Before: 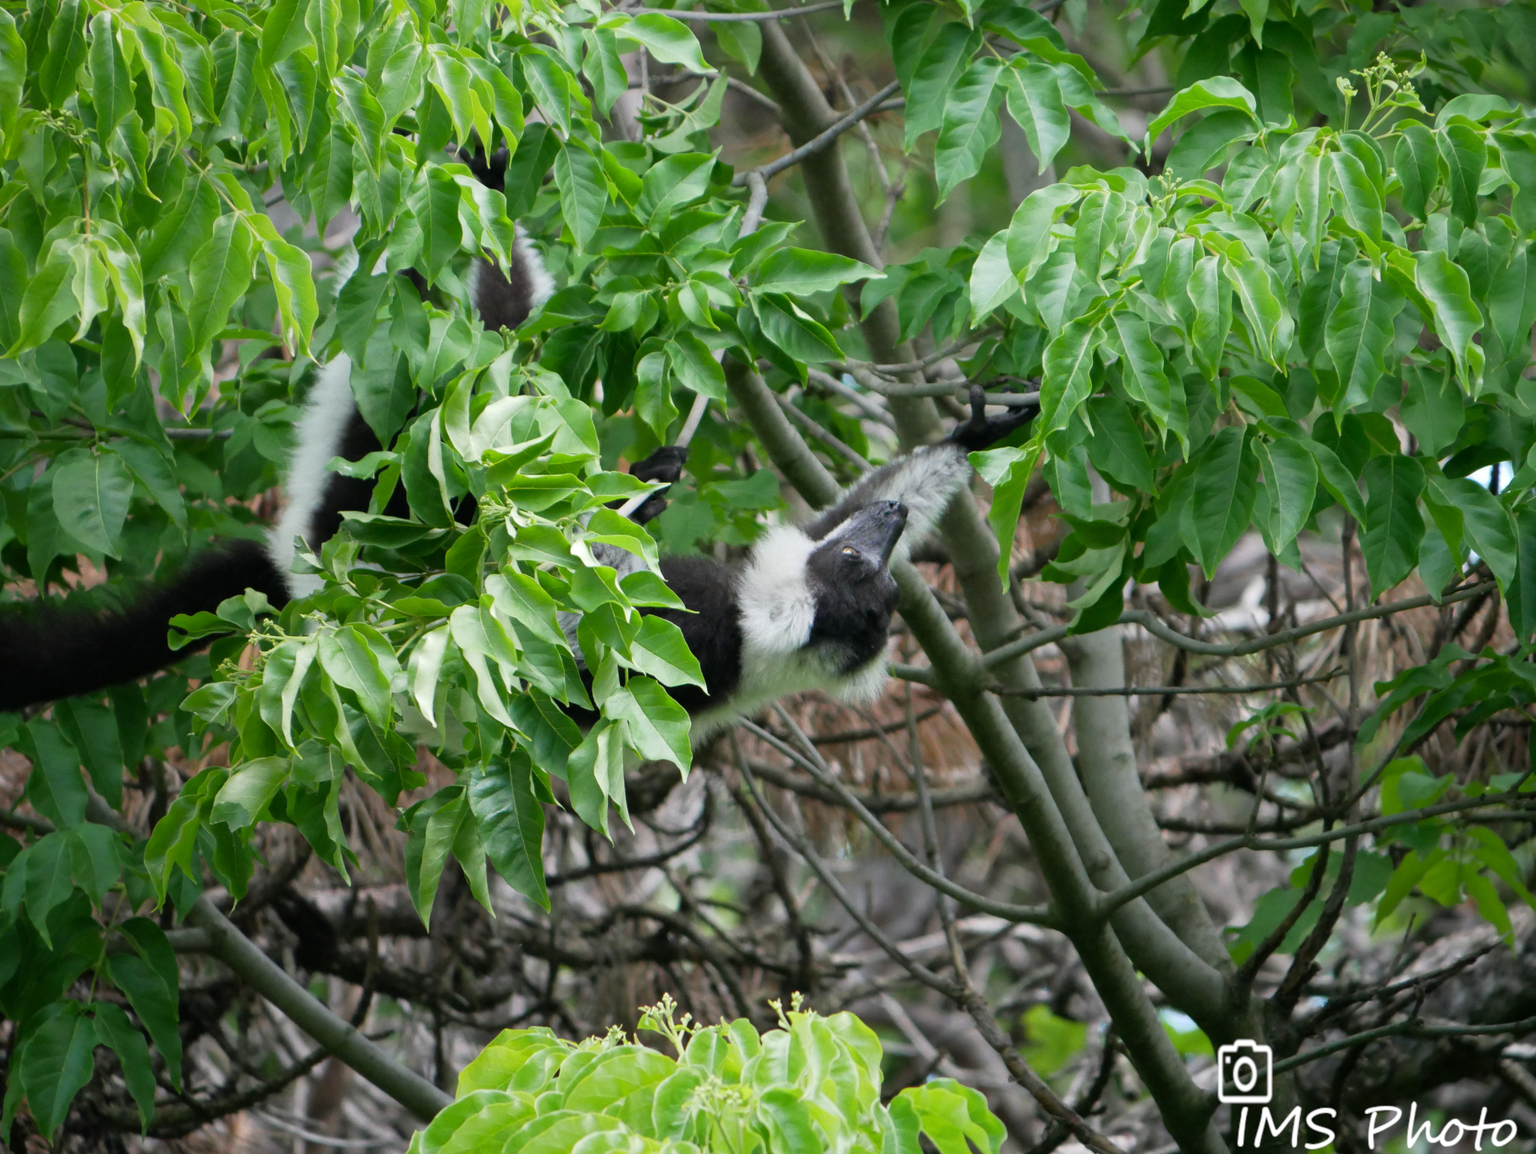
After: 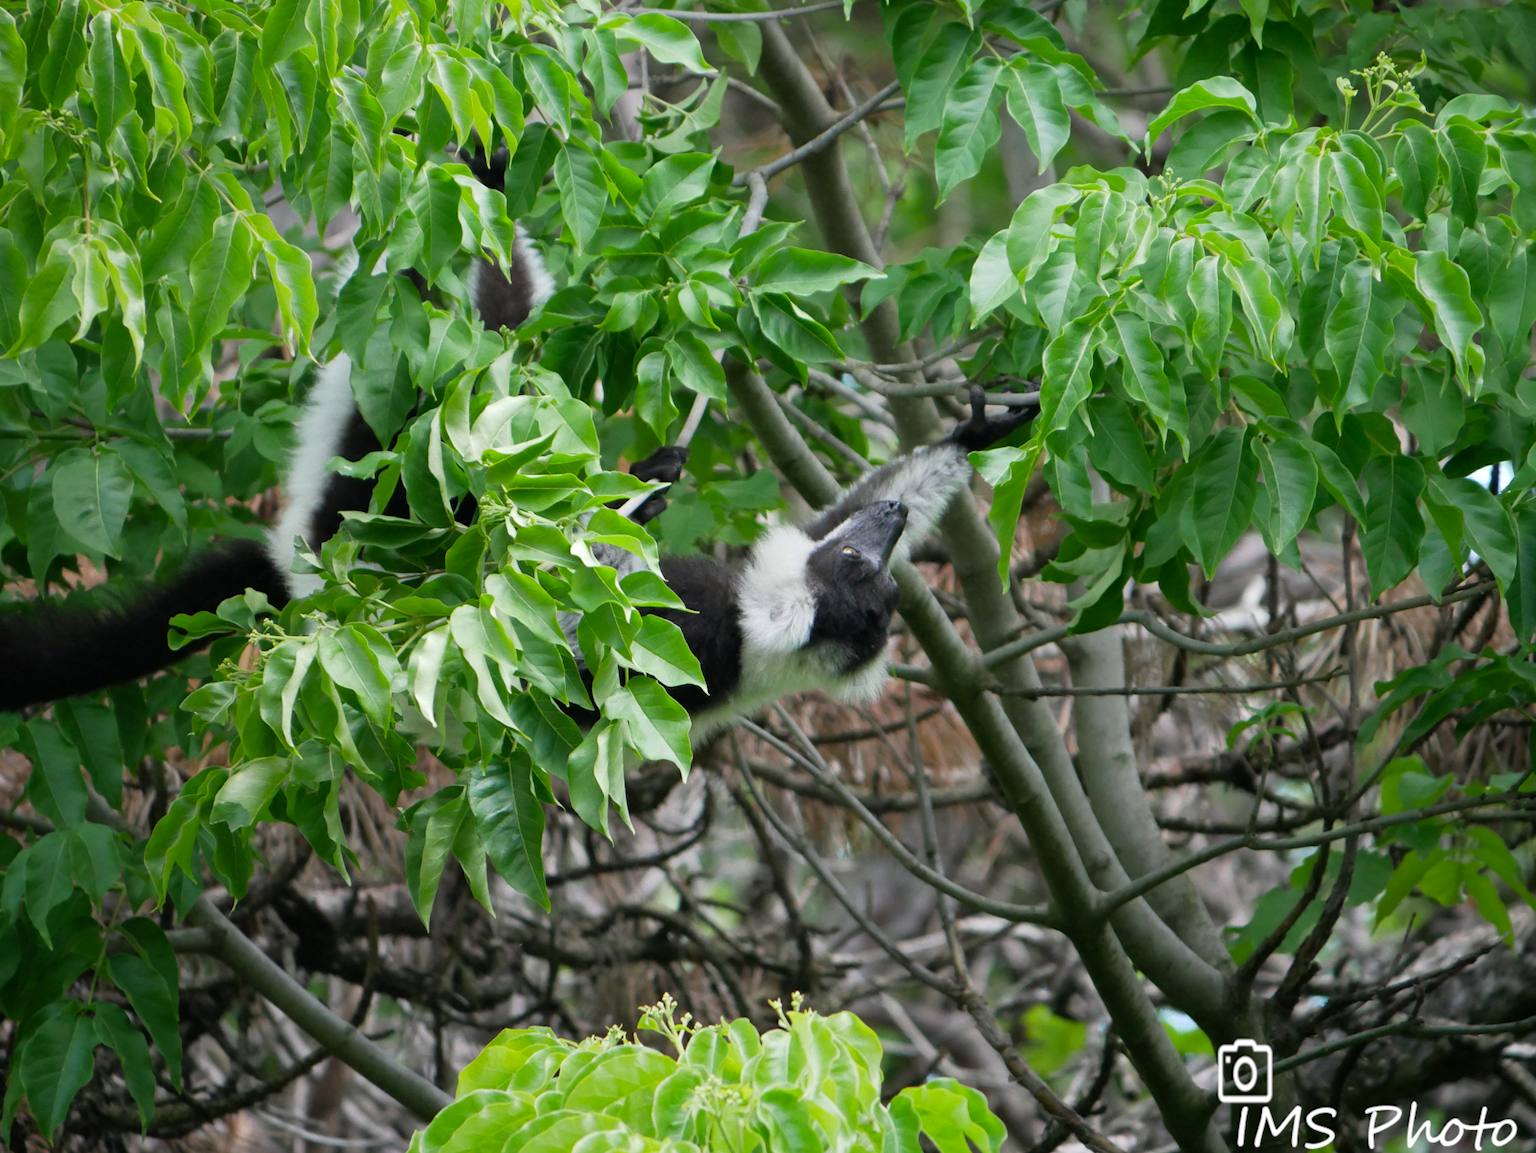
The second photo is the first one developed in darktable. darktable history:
vibrance: on, module defaults
color correction: highlights a* -0.182, highlights b* -0.124
